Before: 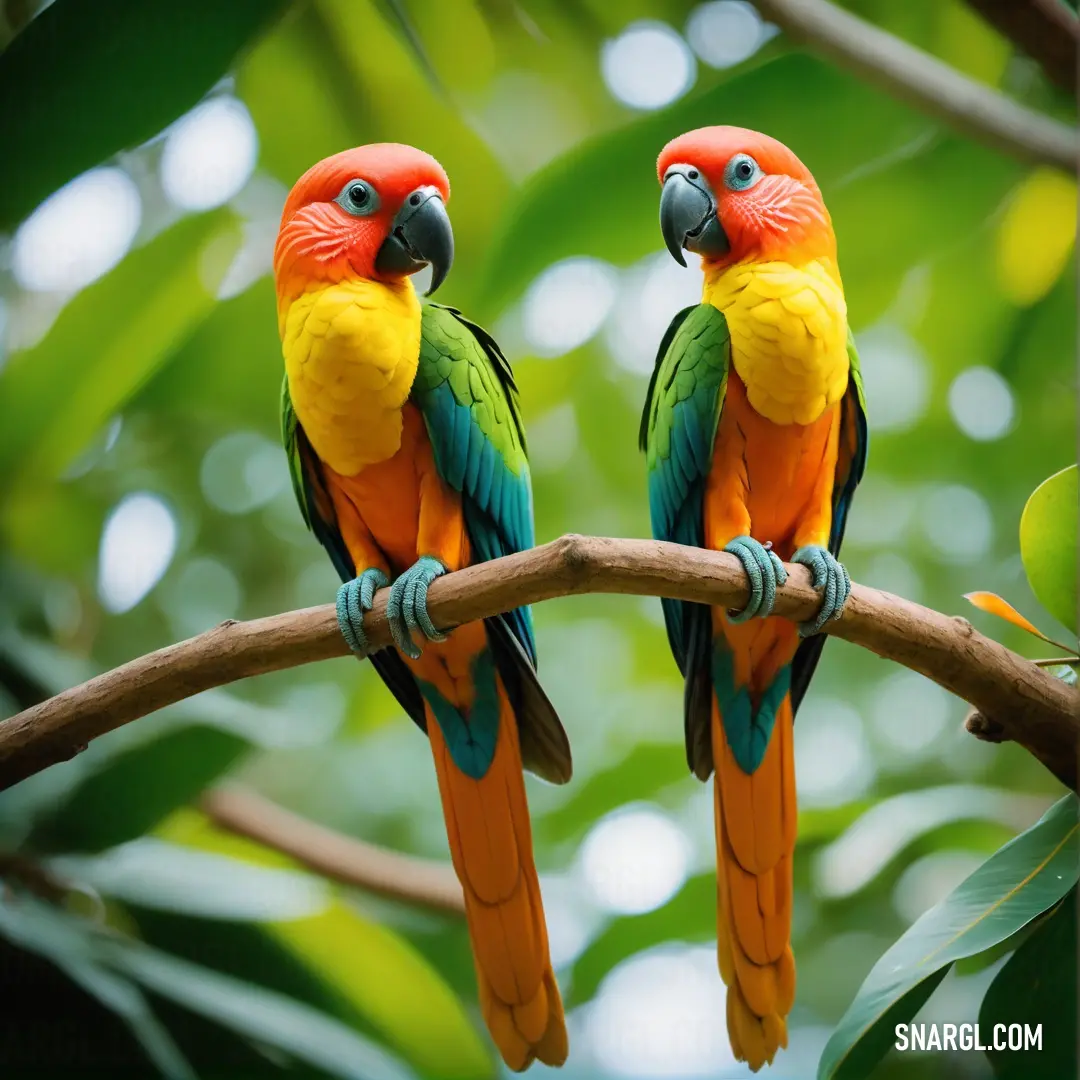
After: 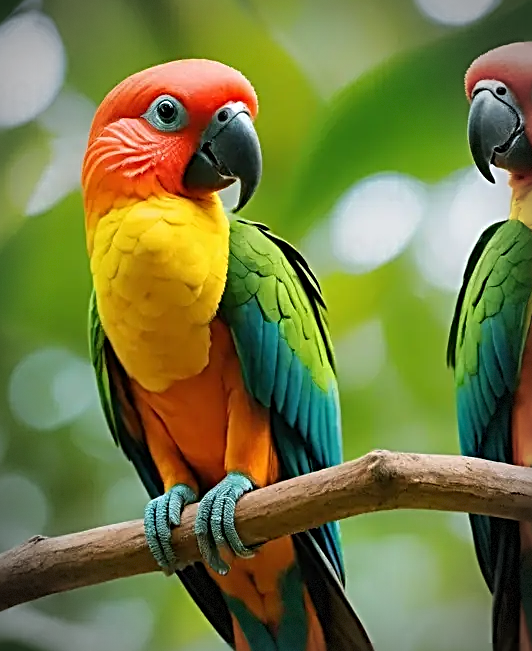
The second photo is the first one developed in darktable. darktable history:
sharpen: radius 2.809, amount 0.725
vignetting: automatic ratio true, dithering 8-bit output
crop: left 17.83%, top 7.791%, right 32.907%, bottom 31.883%
